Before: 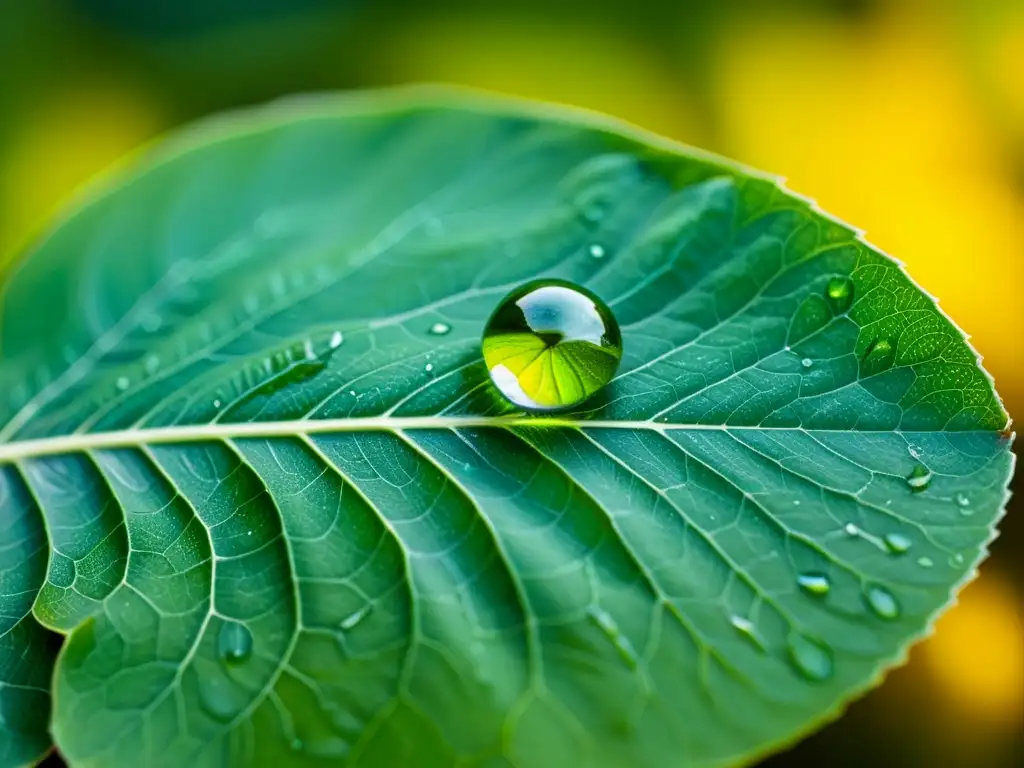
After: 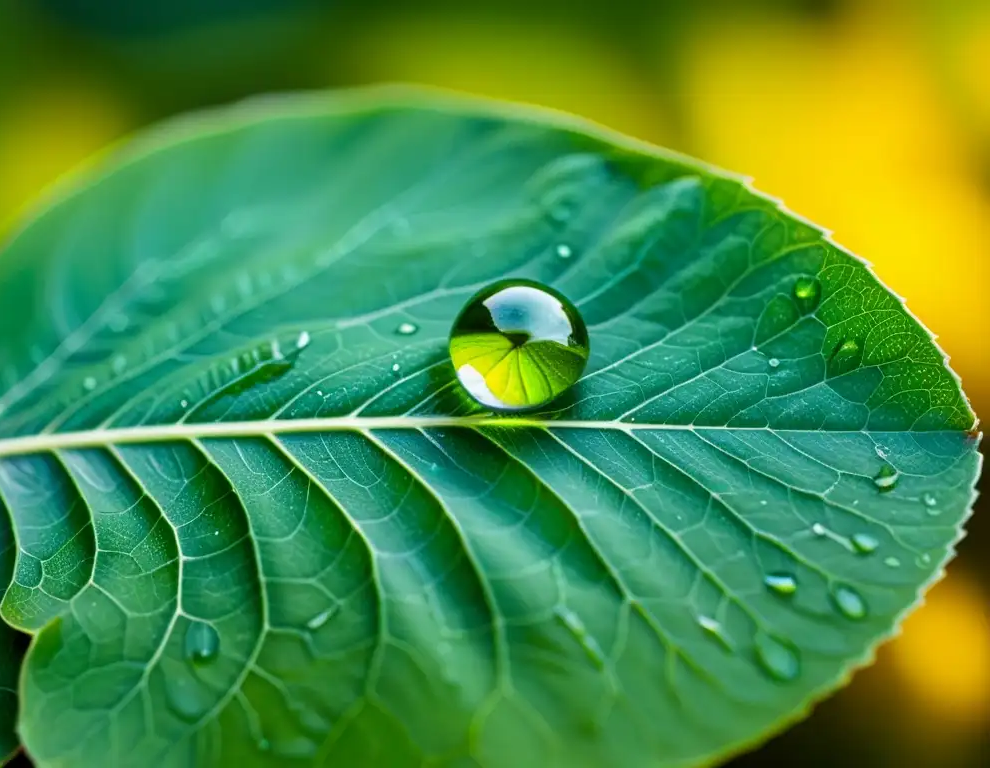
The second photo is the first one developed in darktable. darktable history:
crop and rotate: left 3.265%
